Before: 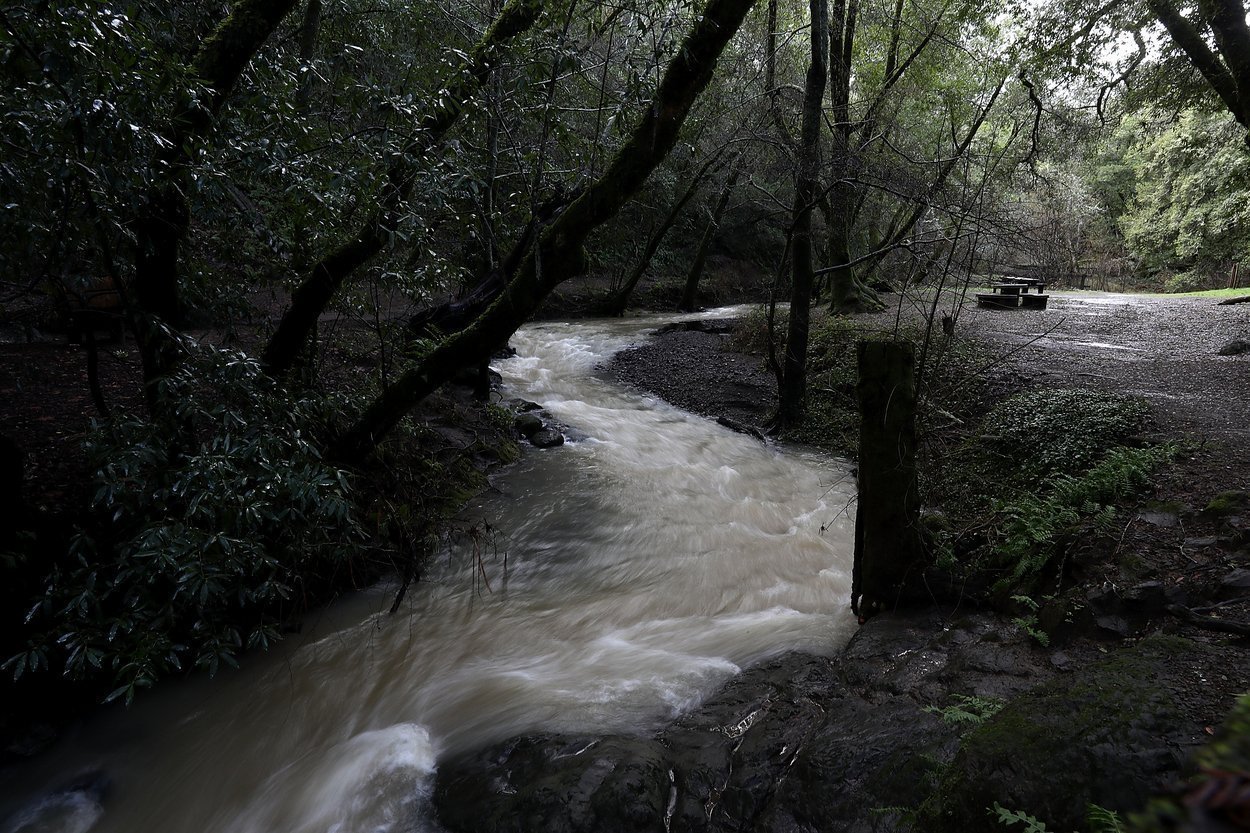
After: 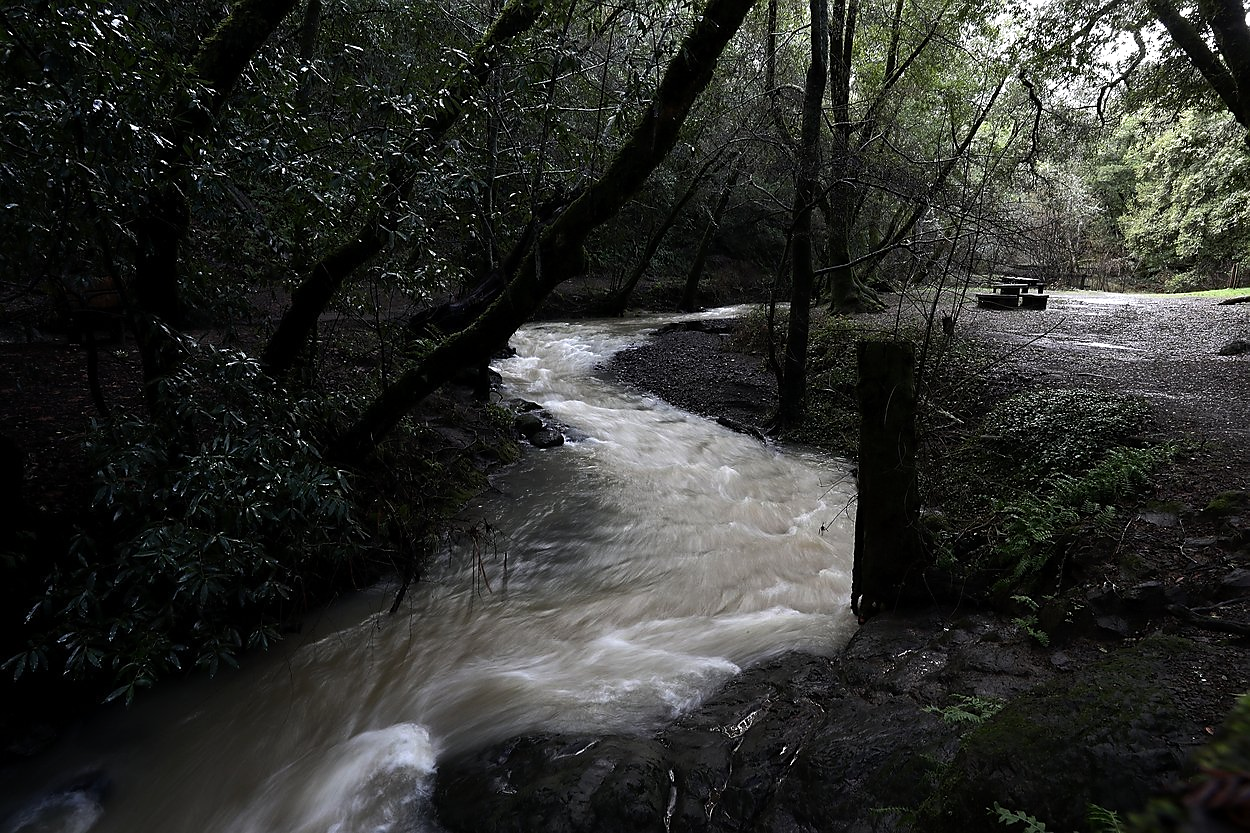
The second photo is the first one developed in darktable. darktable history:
tone equalizer: -8 EV -0.417 EV, -7 EV -0.389 EV, -6 EV -0.333 EV, -5 EV -0.222 EV, -3 EV 0.222 EV, -2 EV 0.333 EV, -1 EV 0.389 EV, +0 EV 0.417 EV, edges refinement/feathering 500, mask exposure compensation -1.57 EV, preserve details no
sharpen: radius 1.458, amount 0.398, threshold 1.271
